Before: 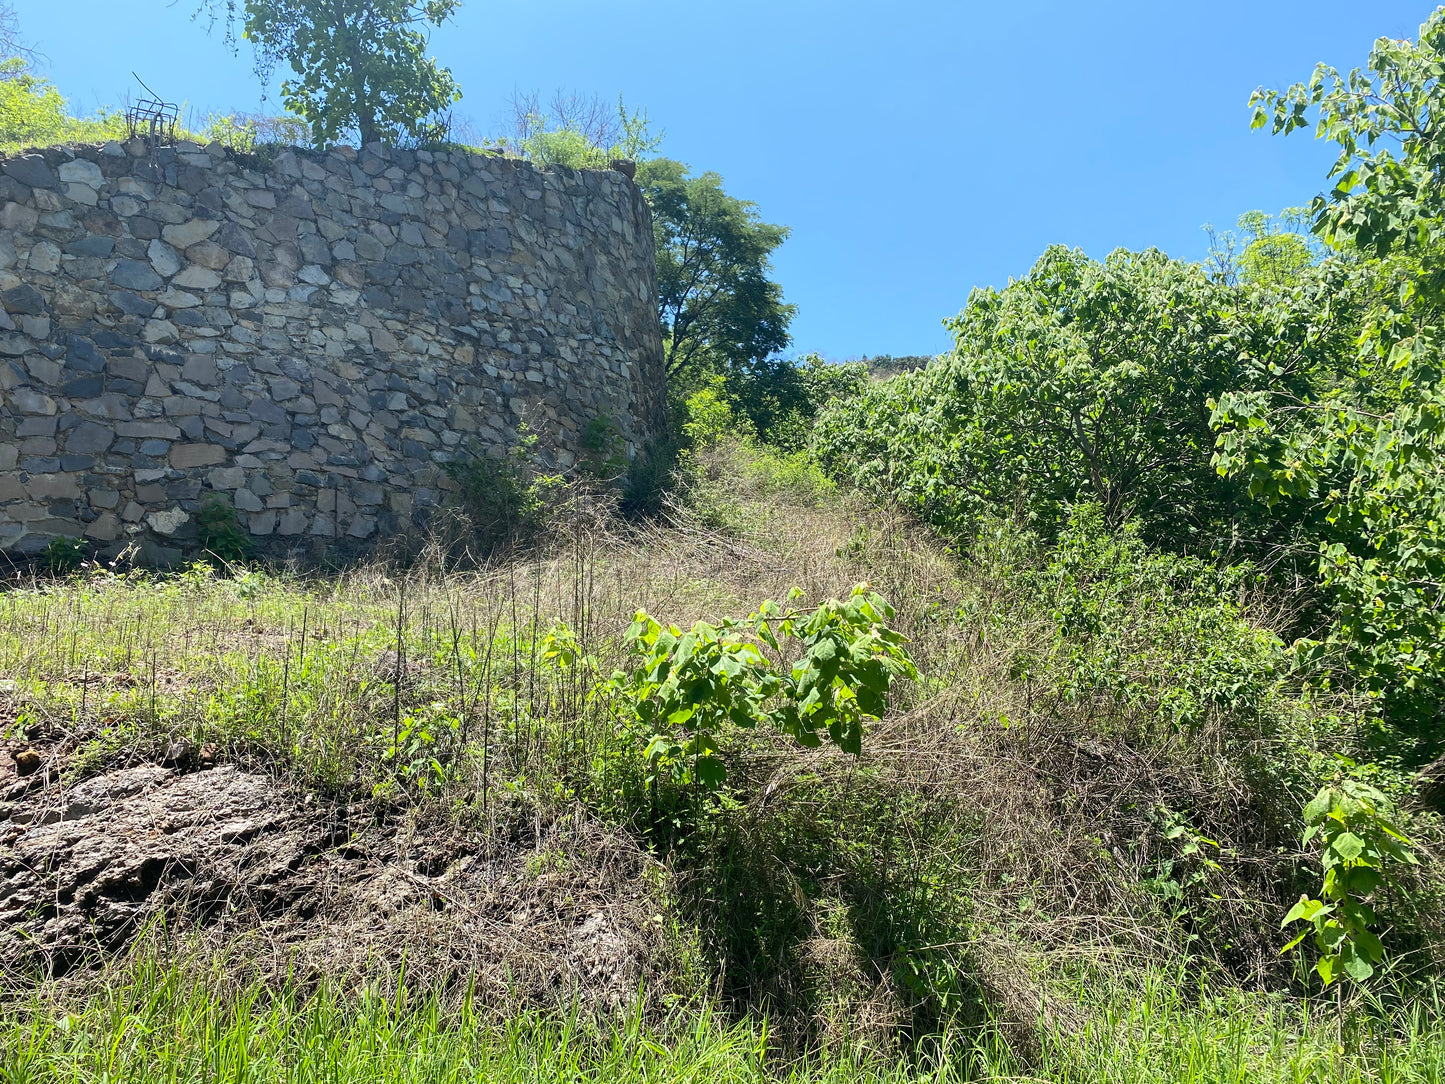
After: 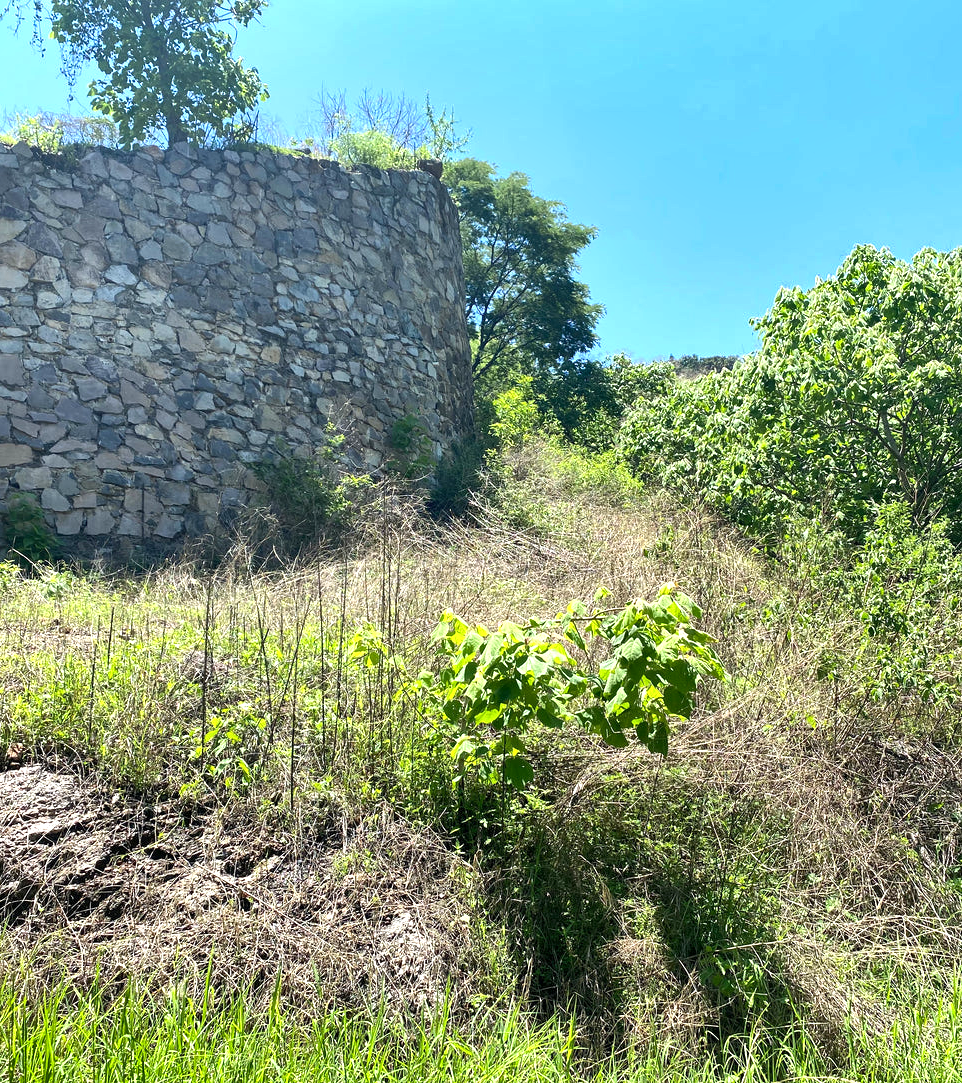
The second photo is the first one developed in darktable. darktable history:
crop and rotate: left 13.465%, right 19.922%
exposure: exposure 0.606 EV, compensate highlight preservation false
local contrast: mode bilateral grid, contrast 20, coarseness 50, detail 119%, midtone range 0.2
shadows and highlights: shadows 58.8, soften with gaussian
